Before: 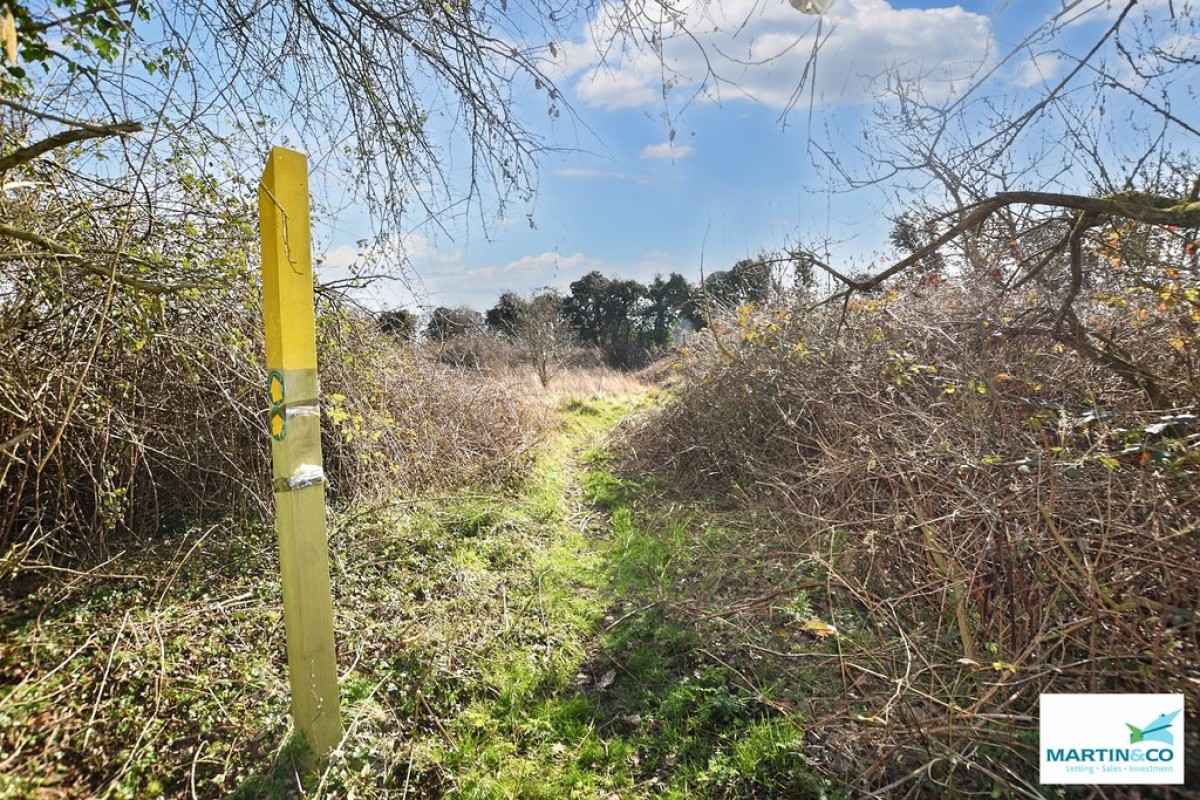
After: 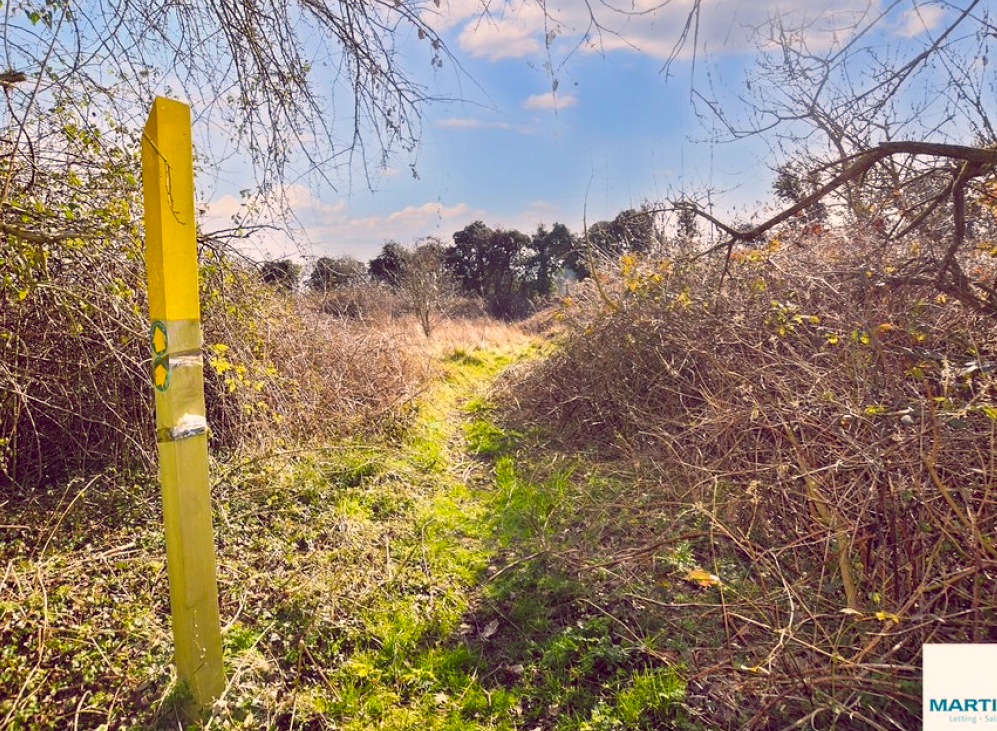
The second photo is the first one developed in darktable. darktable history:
crop: left 9.793%, top 6.252%, right 7.042%, bottom 2.326%
color balance rgb: highlights gain › chroma 3.316%, highlights gain › hue 56.7°, global offset › chroma 0.28%, global offset › hue 318.39°, linear chroma grading › global chroma 14.713%, perceptual saturation grading › global saturation 17.217%
